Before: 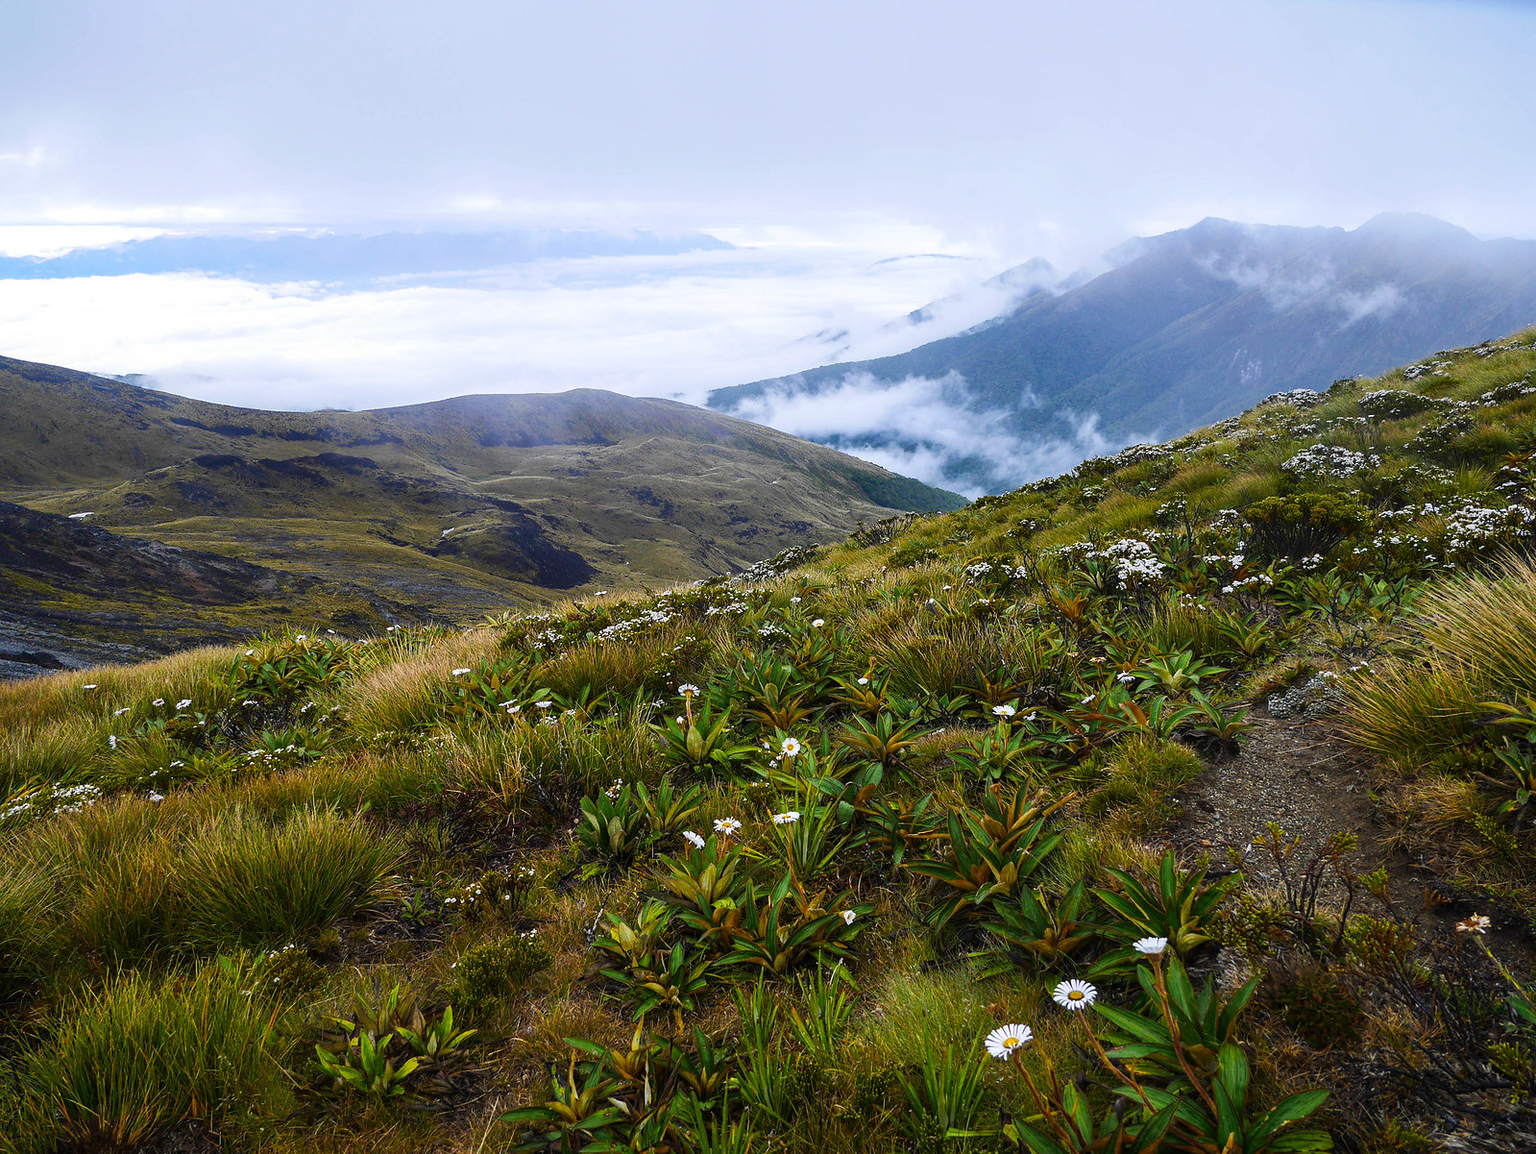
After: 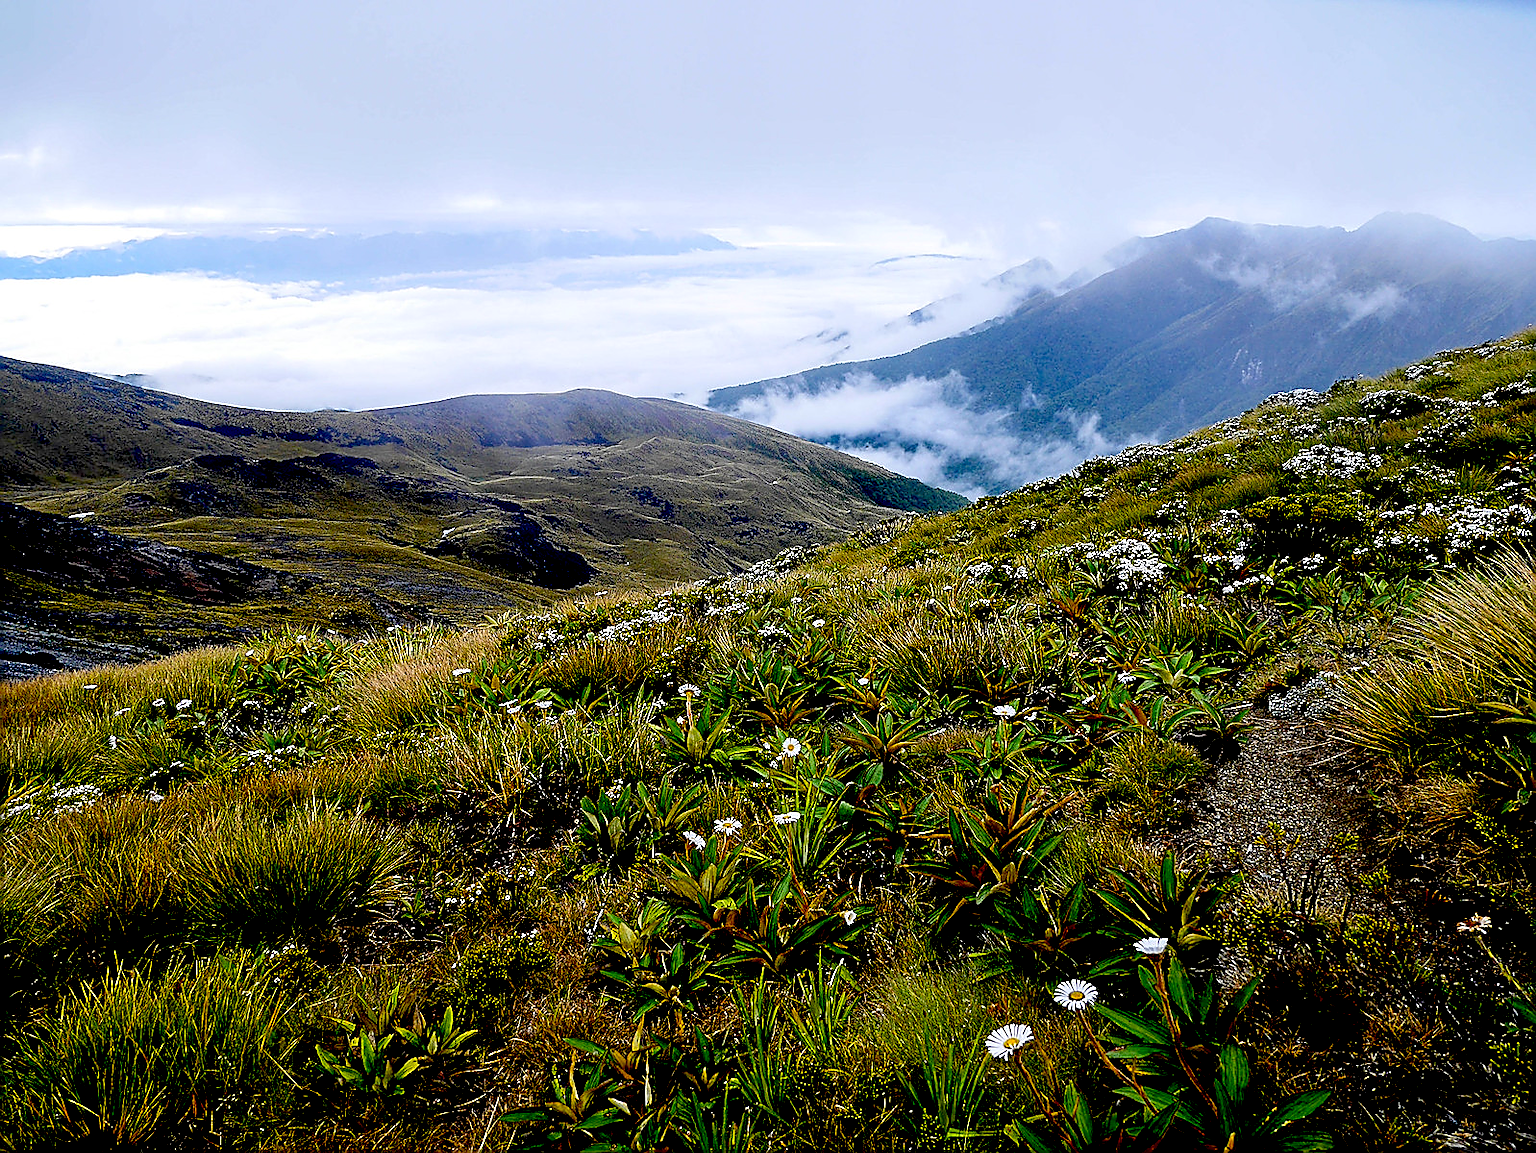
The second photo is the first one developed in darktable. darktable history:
sharpen: radius 1.4, amount 1.25, threshold 0.7
exposure: black level correction 0.047, exposure 0.013 EV, compensate highlight preservation false
